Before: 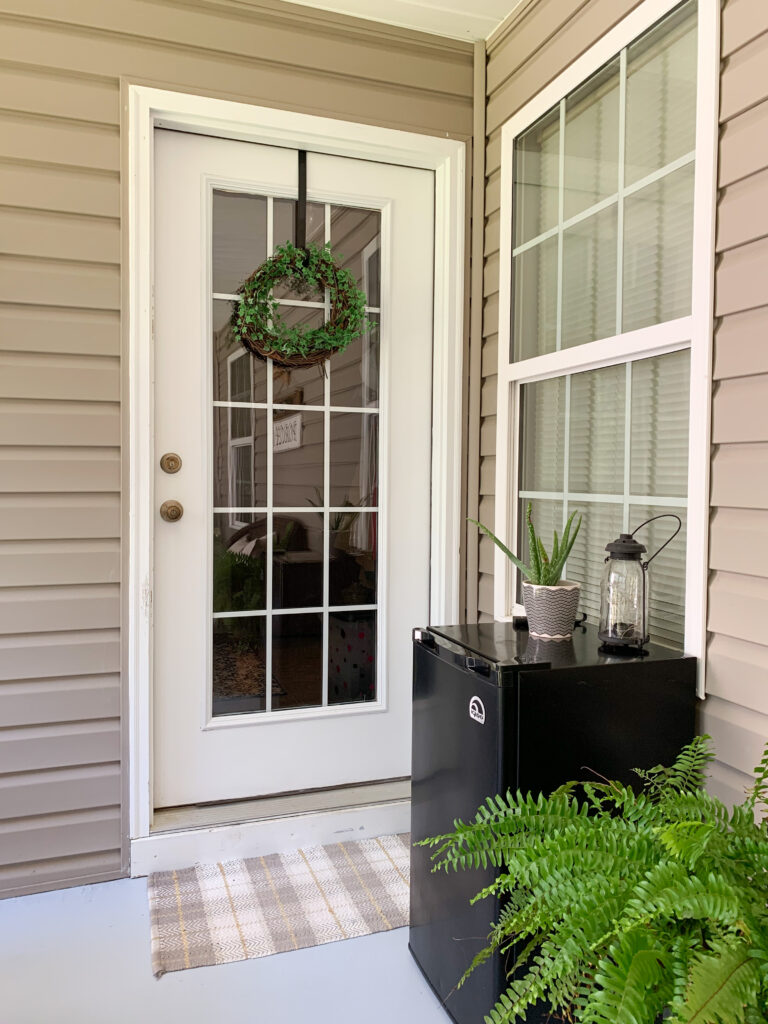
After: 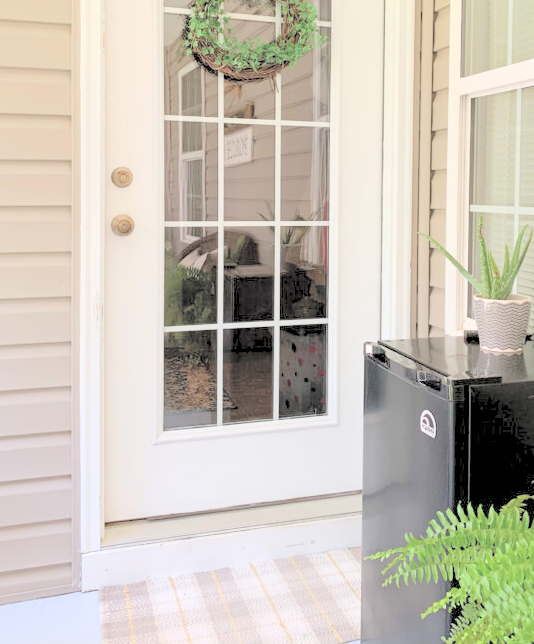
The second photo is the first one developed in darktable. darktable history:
crop: left 6.467%, top 27.956%, right 23.884%, bottom 9.078%
contrast brightness saturation: brightness 0.982
exposure: black level correction 0.002, exposure -0.096 EV, compensate highlight preservation false
